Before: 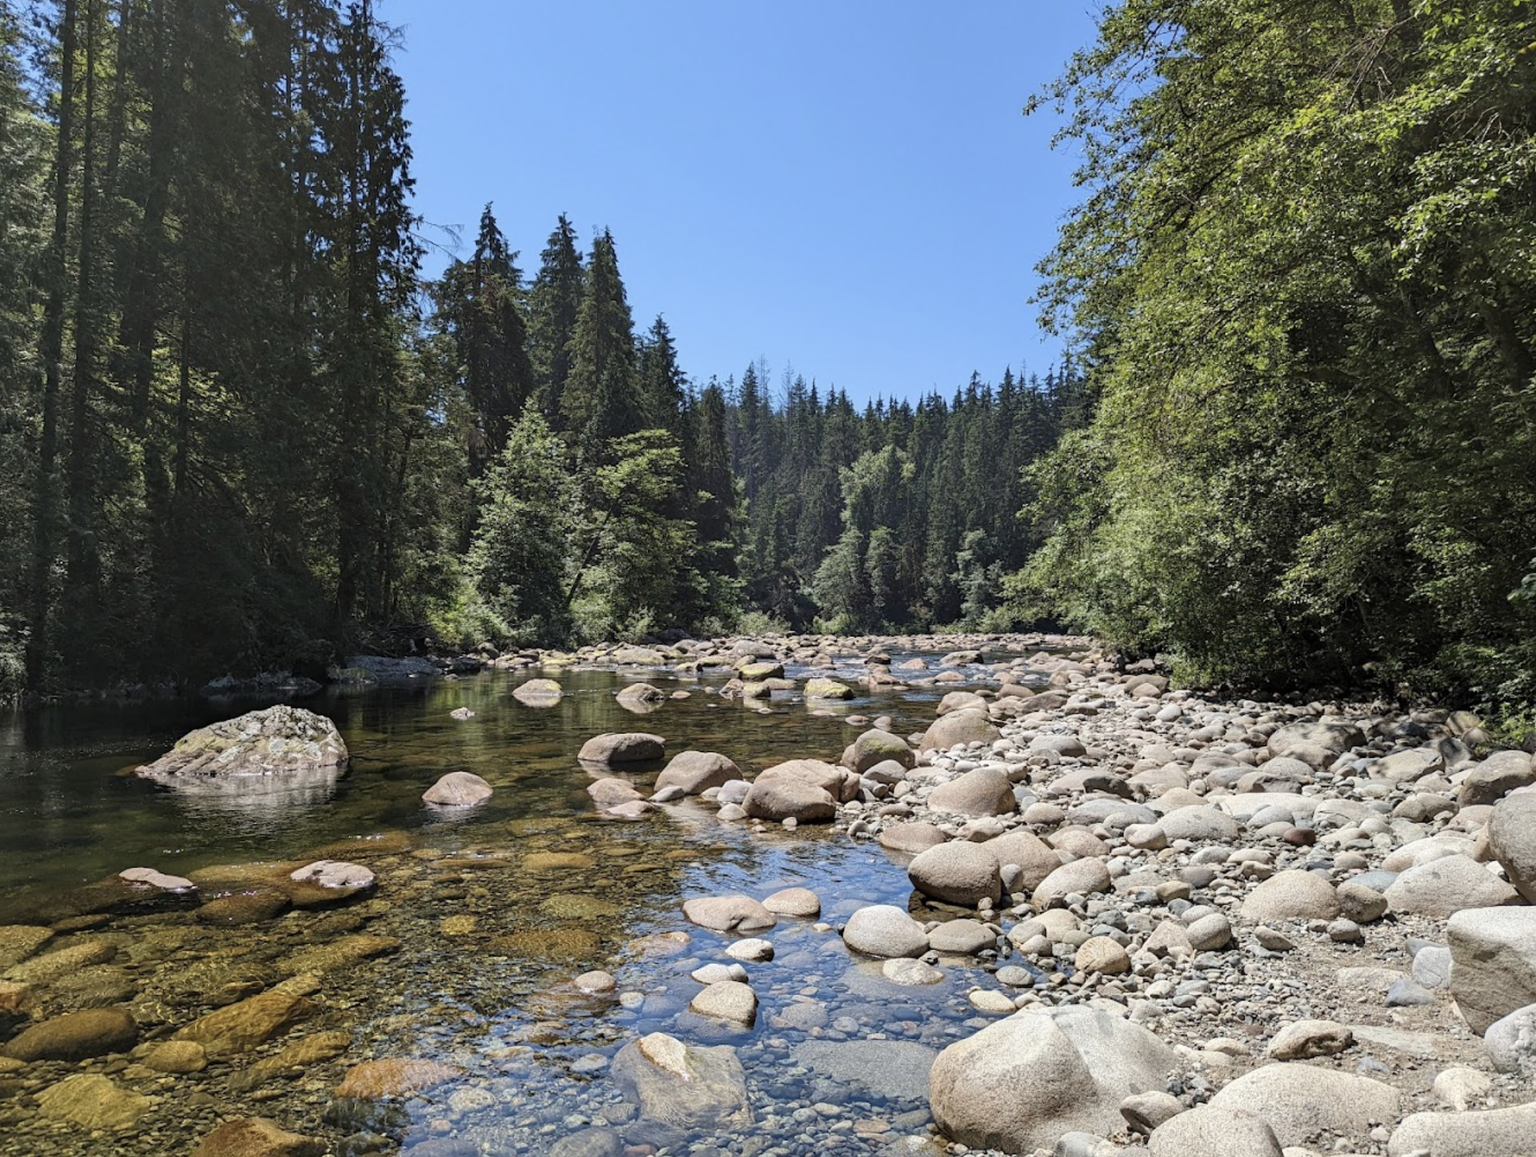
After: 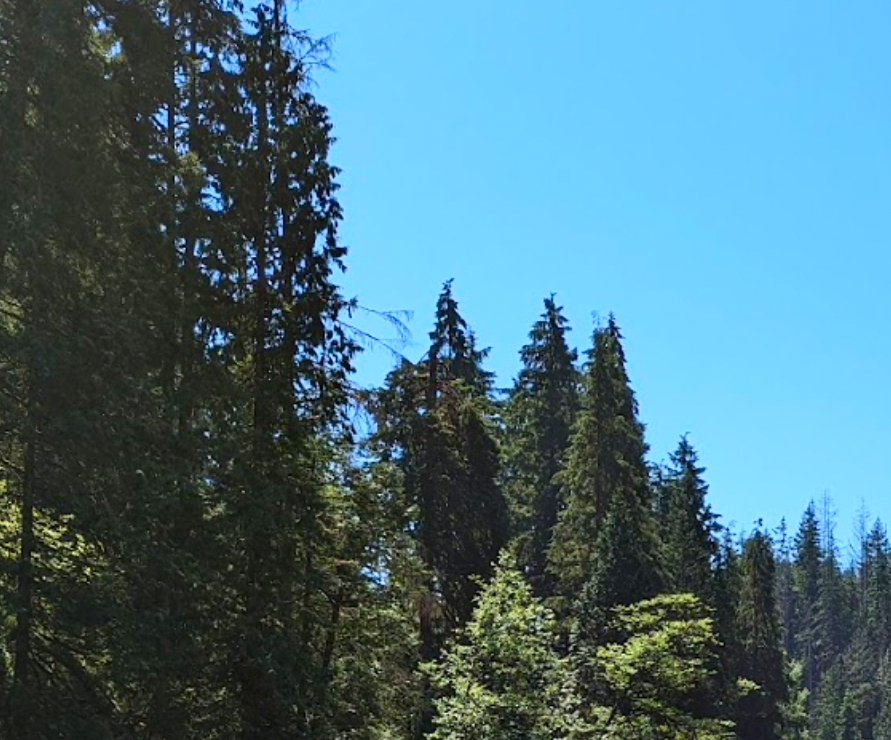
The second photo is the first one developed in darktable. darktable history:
exposure: exposure 0.2 EV, compensate highlight preservation false
crop and rotate: left 10.817%, top 0.062%, right 47.194%, bottom 53.626%
contrast brightness saturation: contrast 0.16, saturation 0.32
